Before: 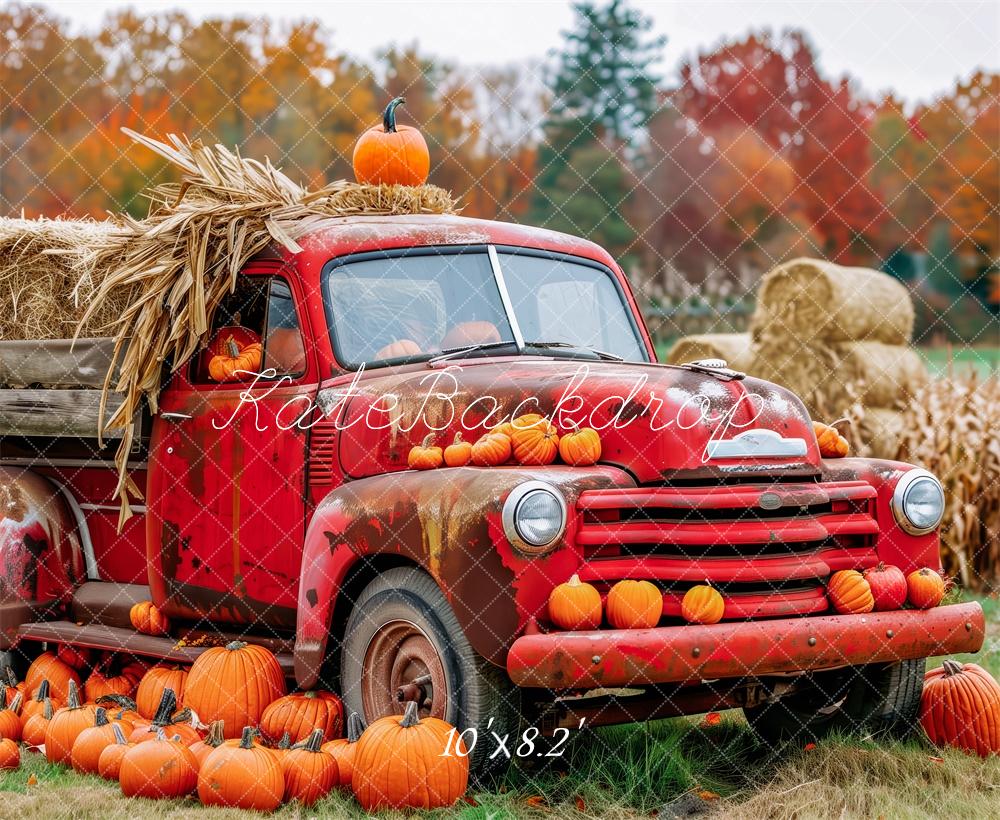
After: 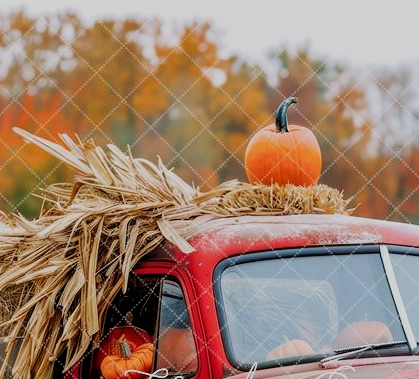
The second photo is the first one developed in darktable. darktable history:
crop and rotate: left 10.817%, top 0.062%, right 47.194%, bottom 53.626%
filmic rgb: black relative exposure -7.65 EV, white relative exposure 4.56 EV, hardness 3.61
exposure: exposure 0 EV, compensate highlight preservation false
